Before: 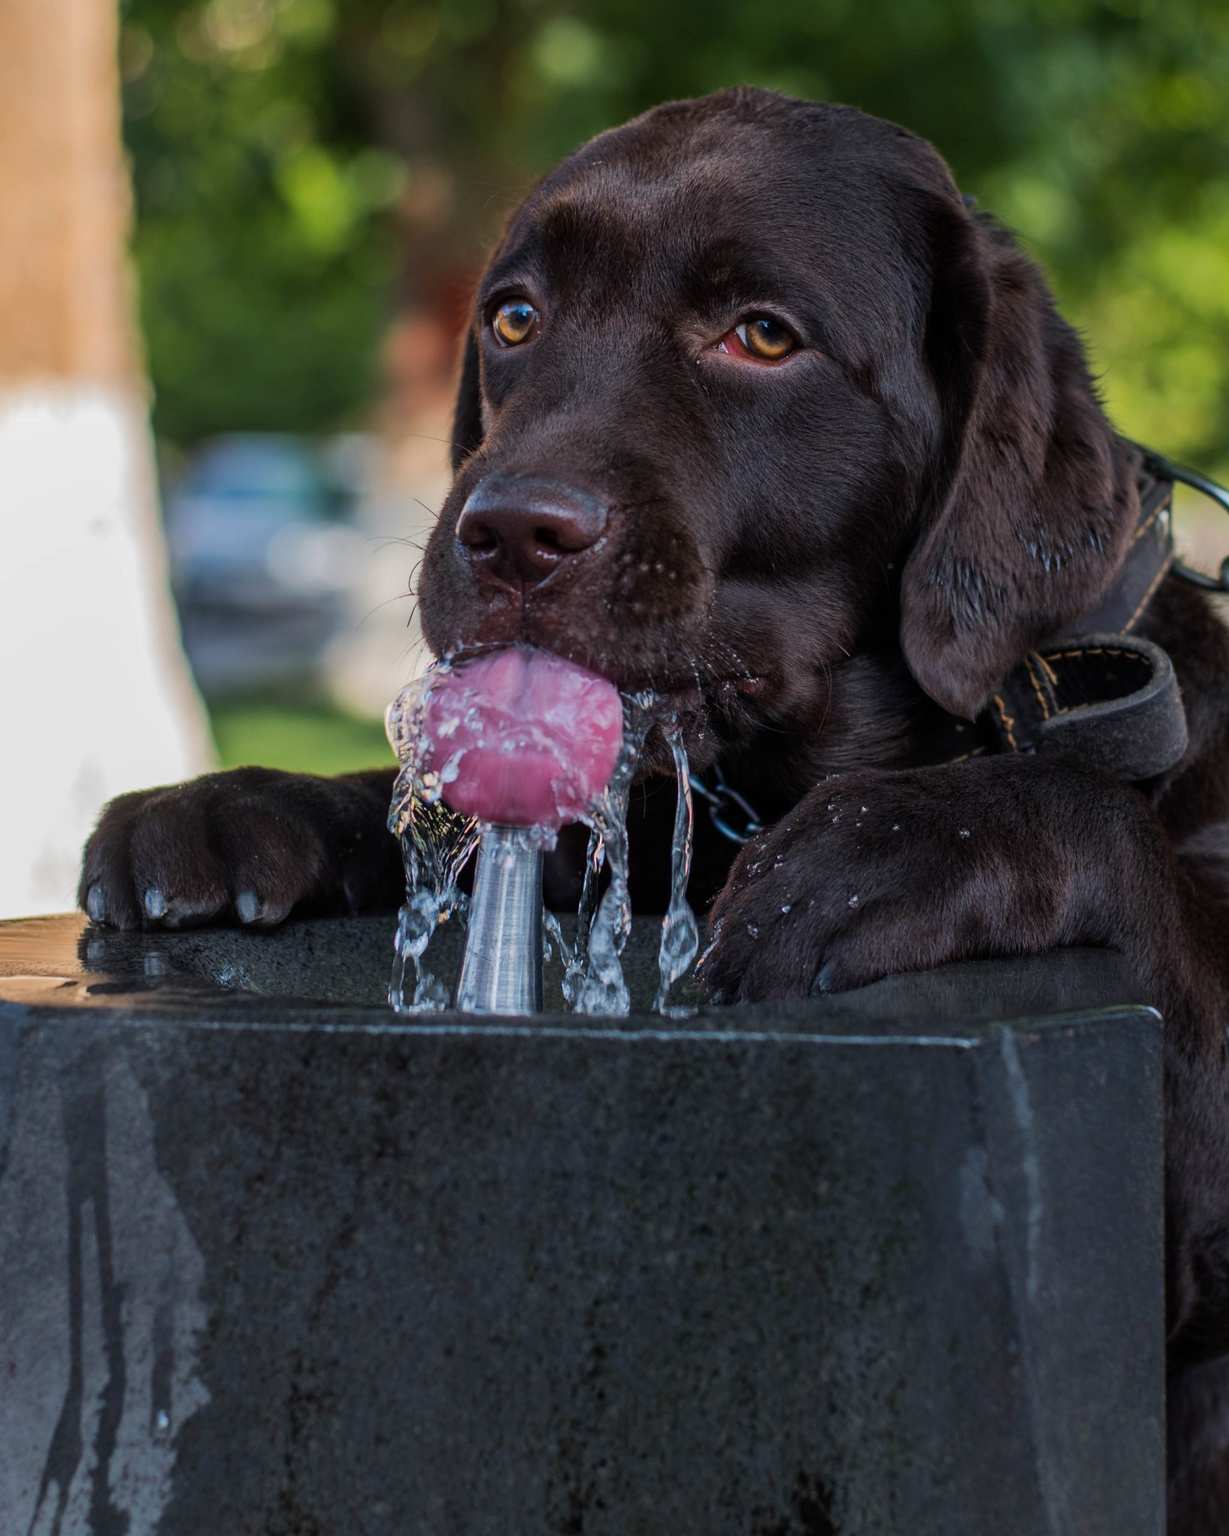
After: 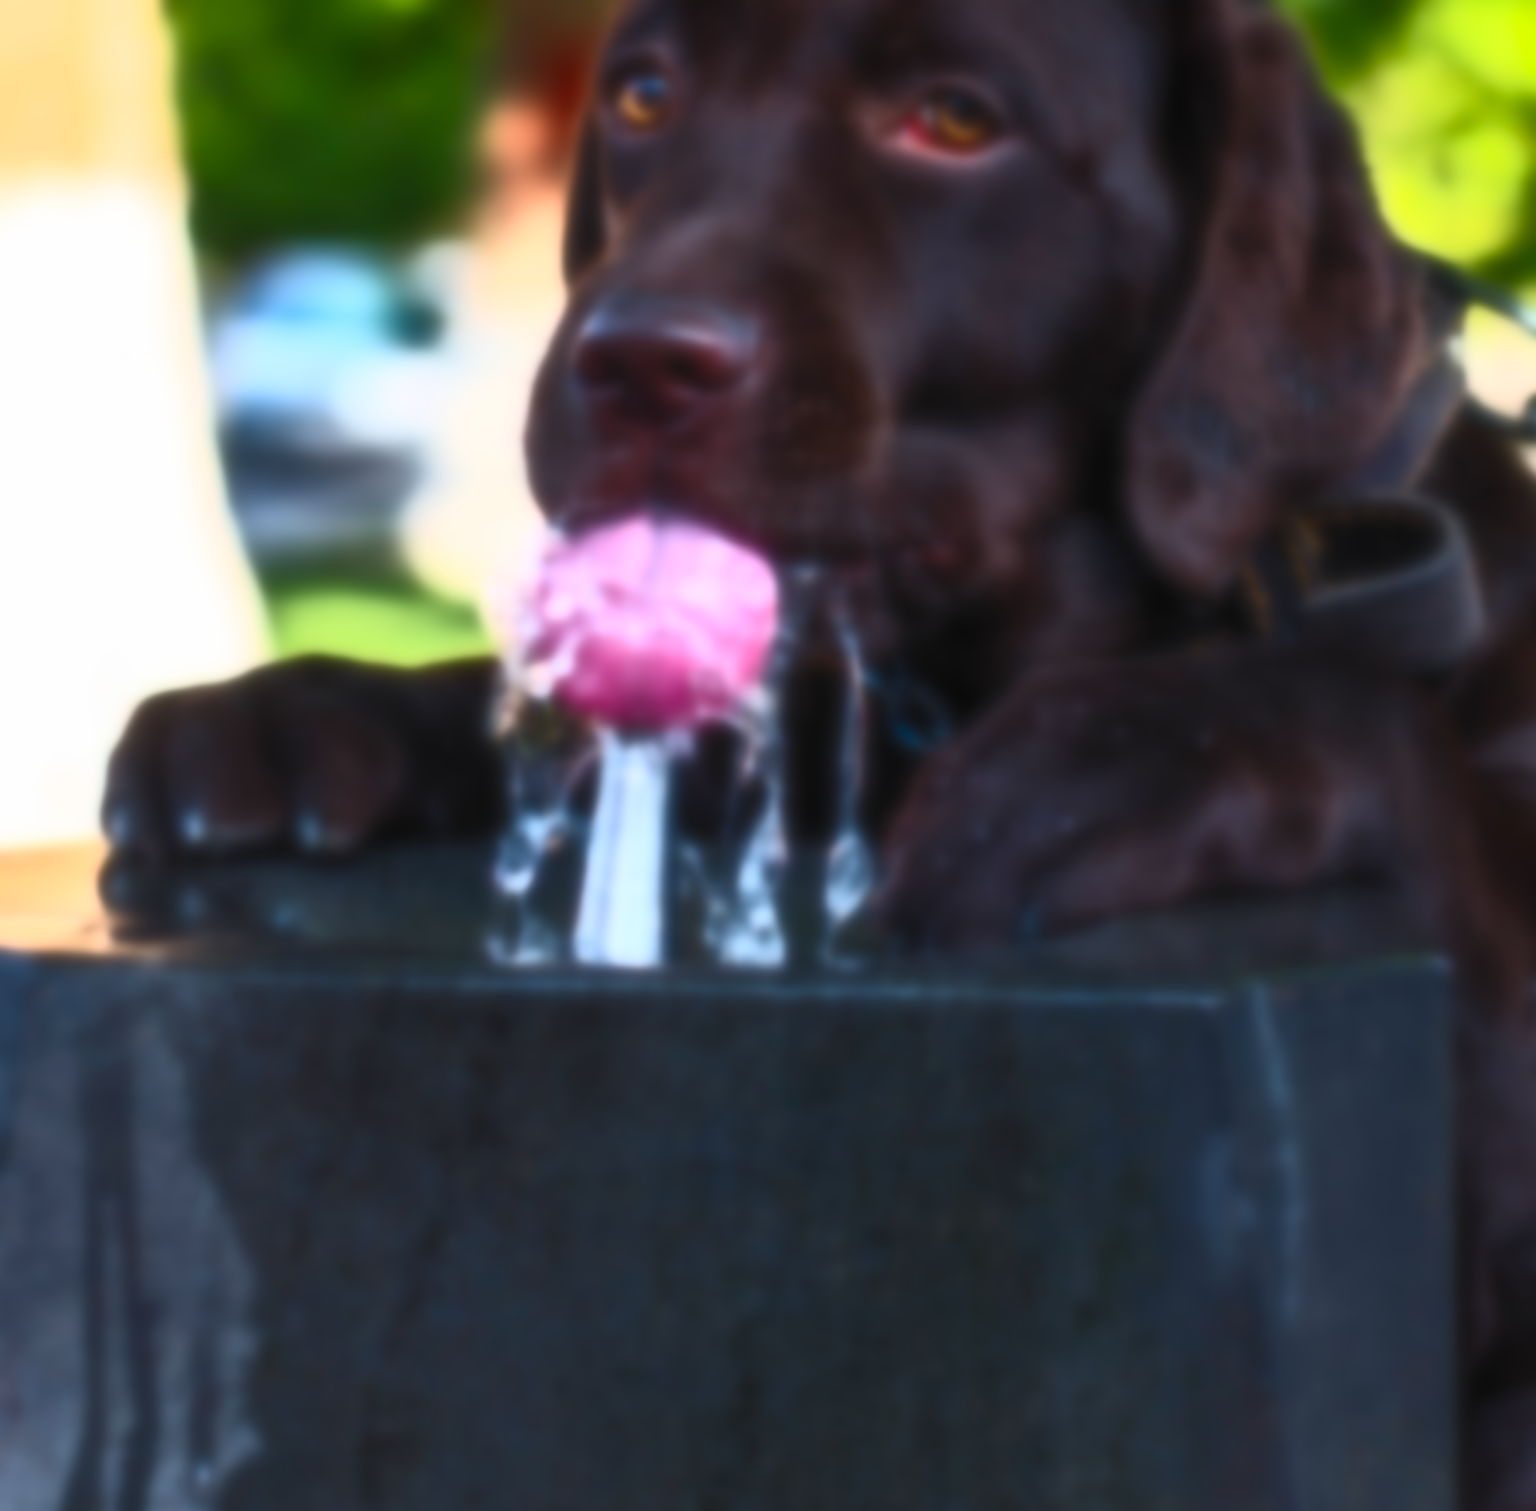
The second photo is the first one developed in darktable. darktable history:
crop and rotate: top 15.774%, bottom 5.506%
lowpass: on, module defaults
contrast brightness saturation: contrast 0.83, brightness 0.59, saturation 0.59
